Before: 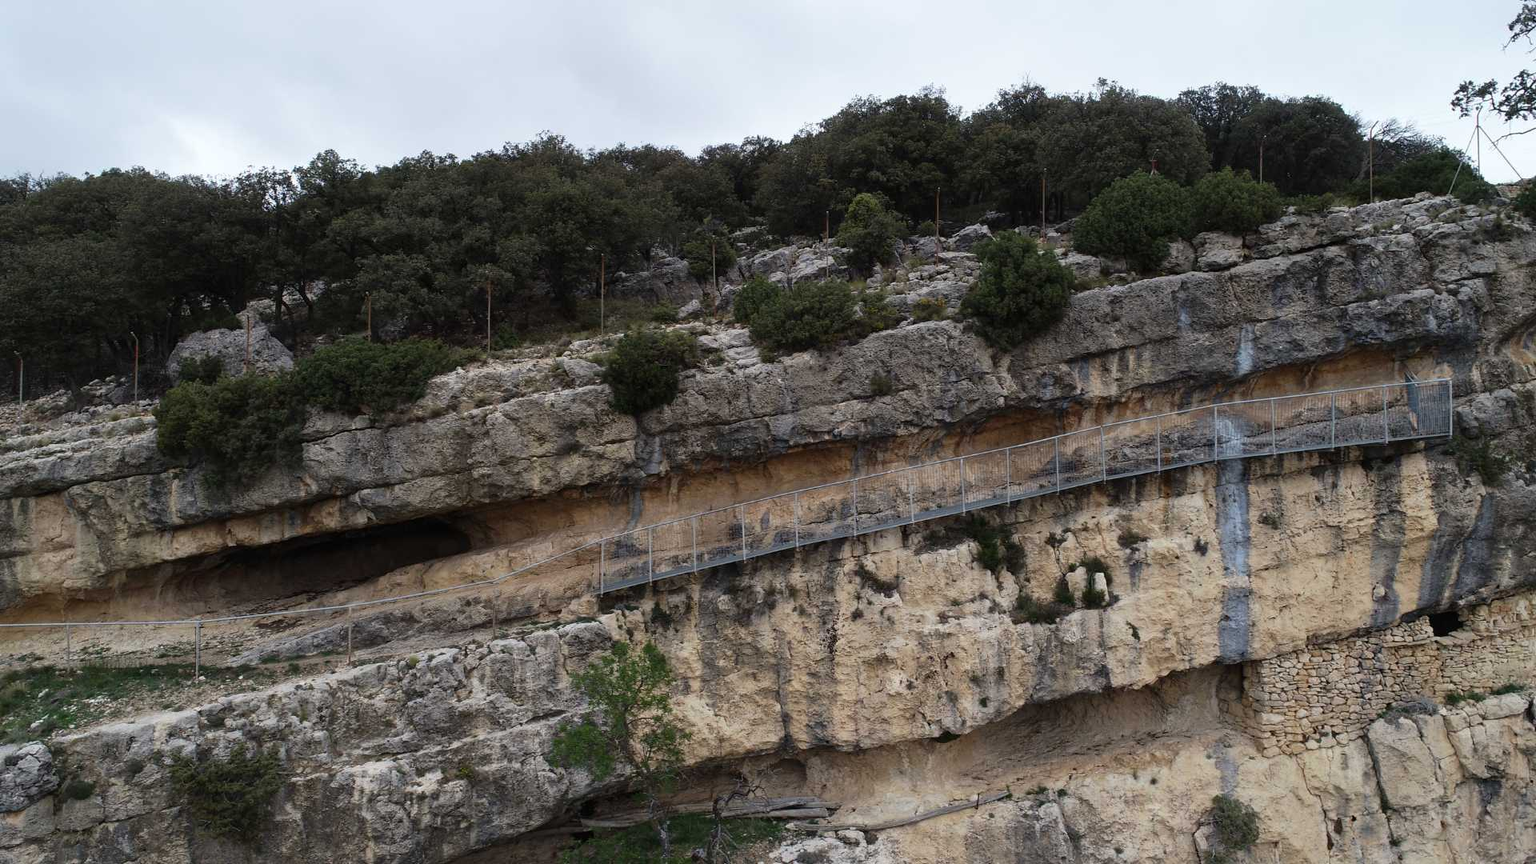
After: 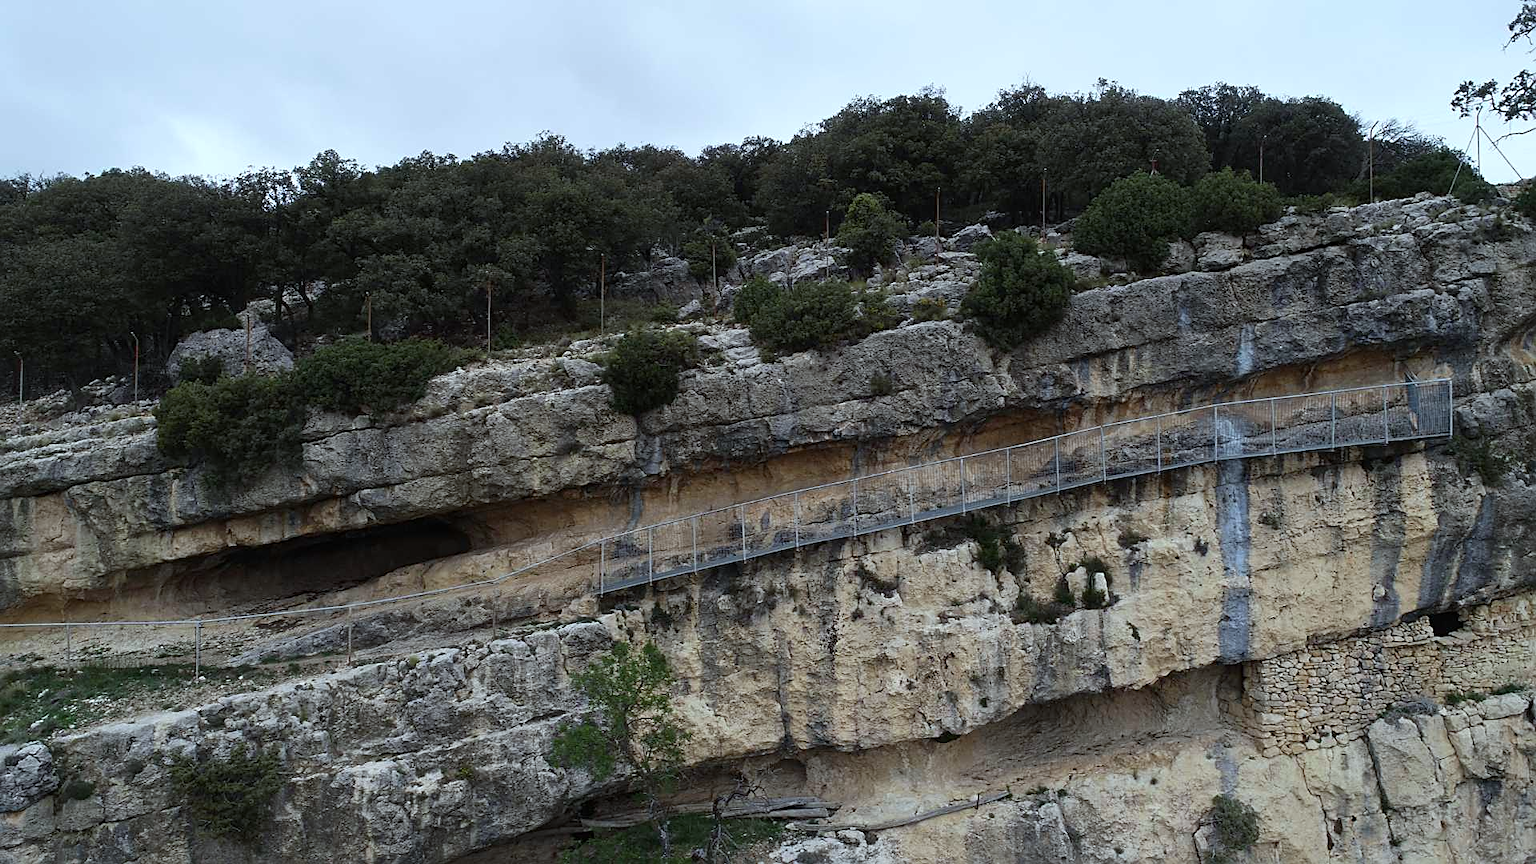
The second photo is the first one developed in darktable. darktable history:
white balance: red 0.925, blue 1.046
sharpen: on, module defaults
